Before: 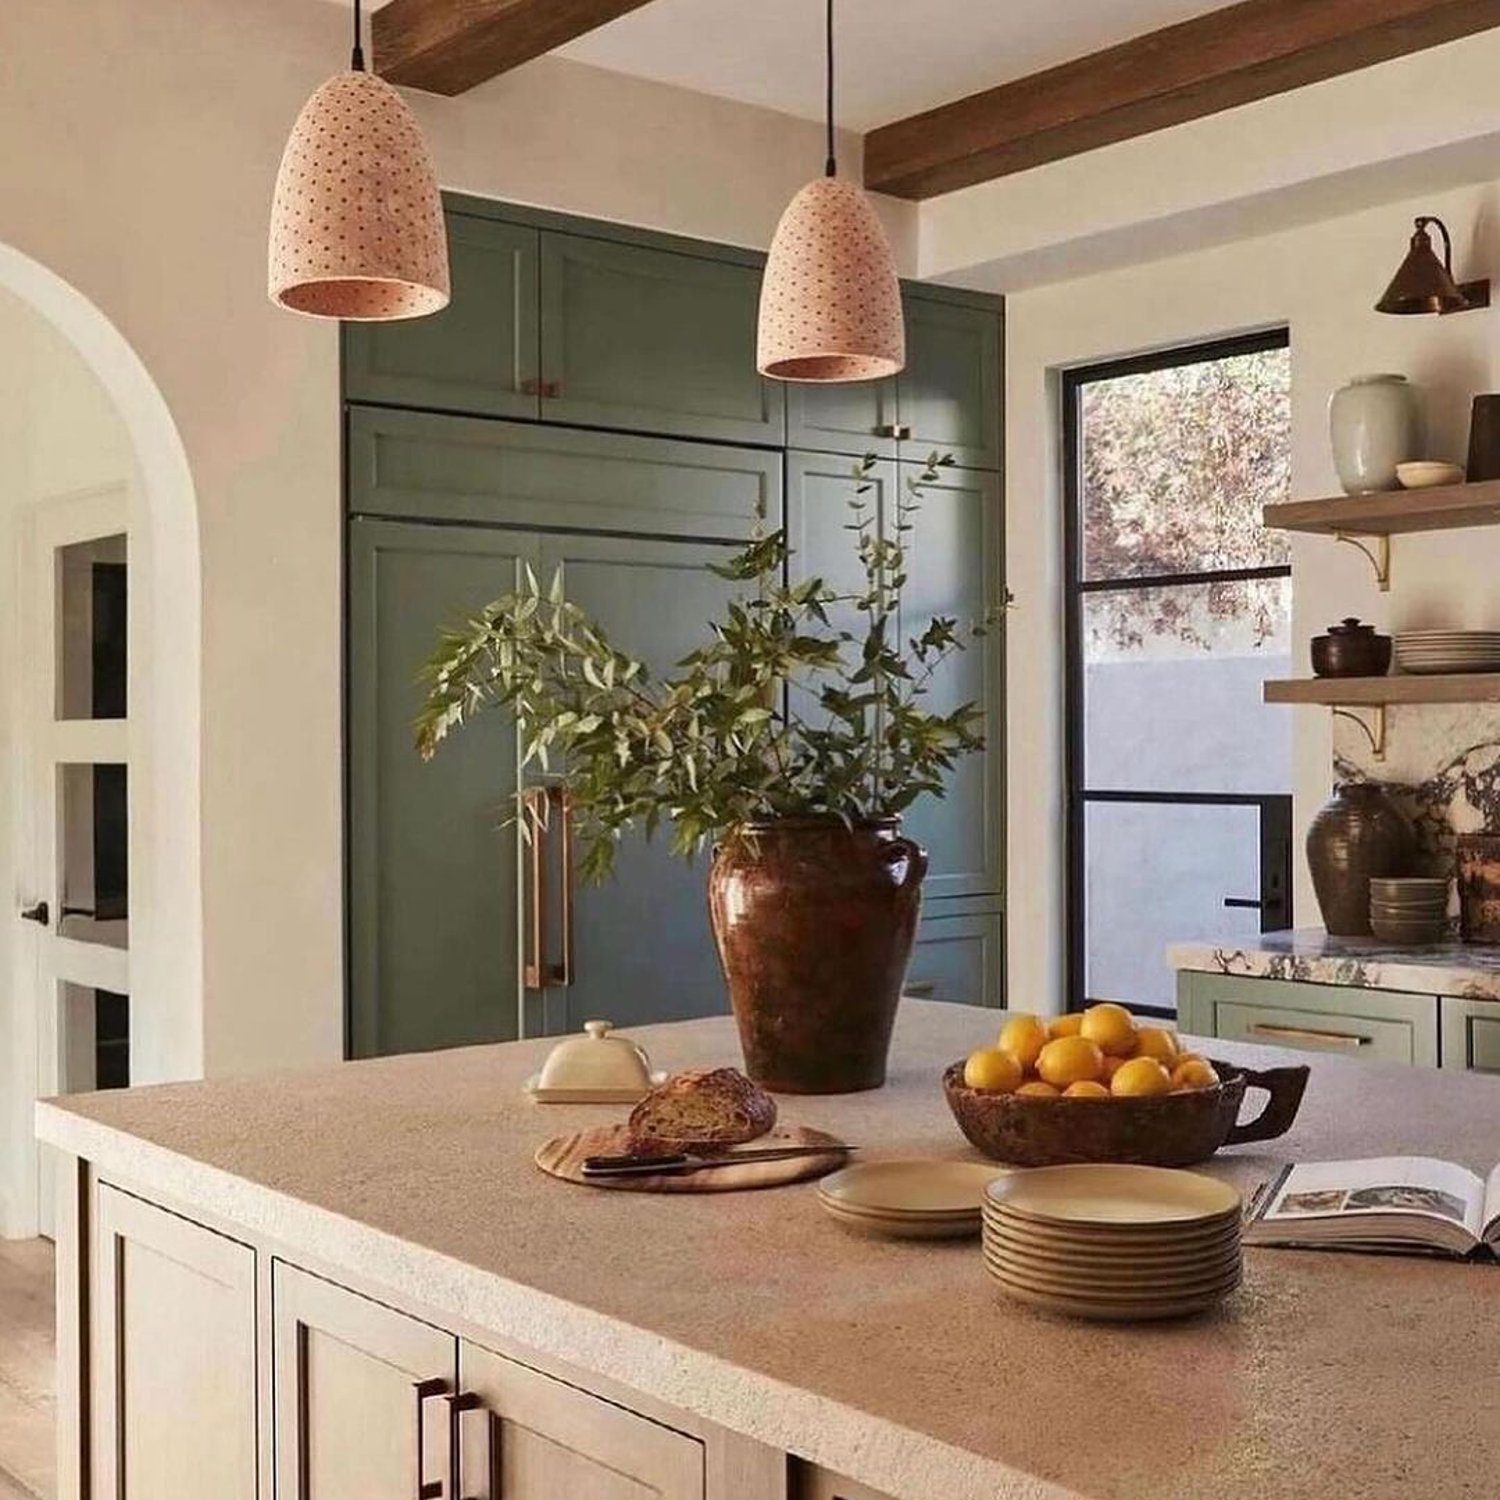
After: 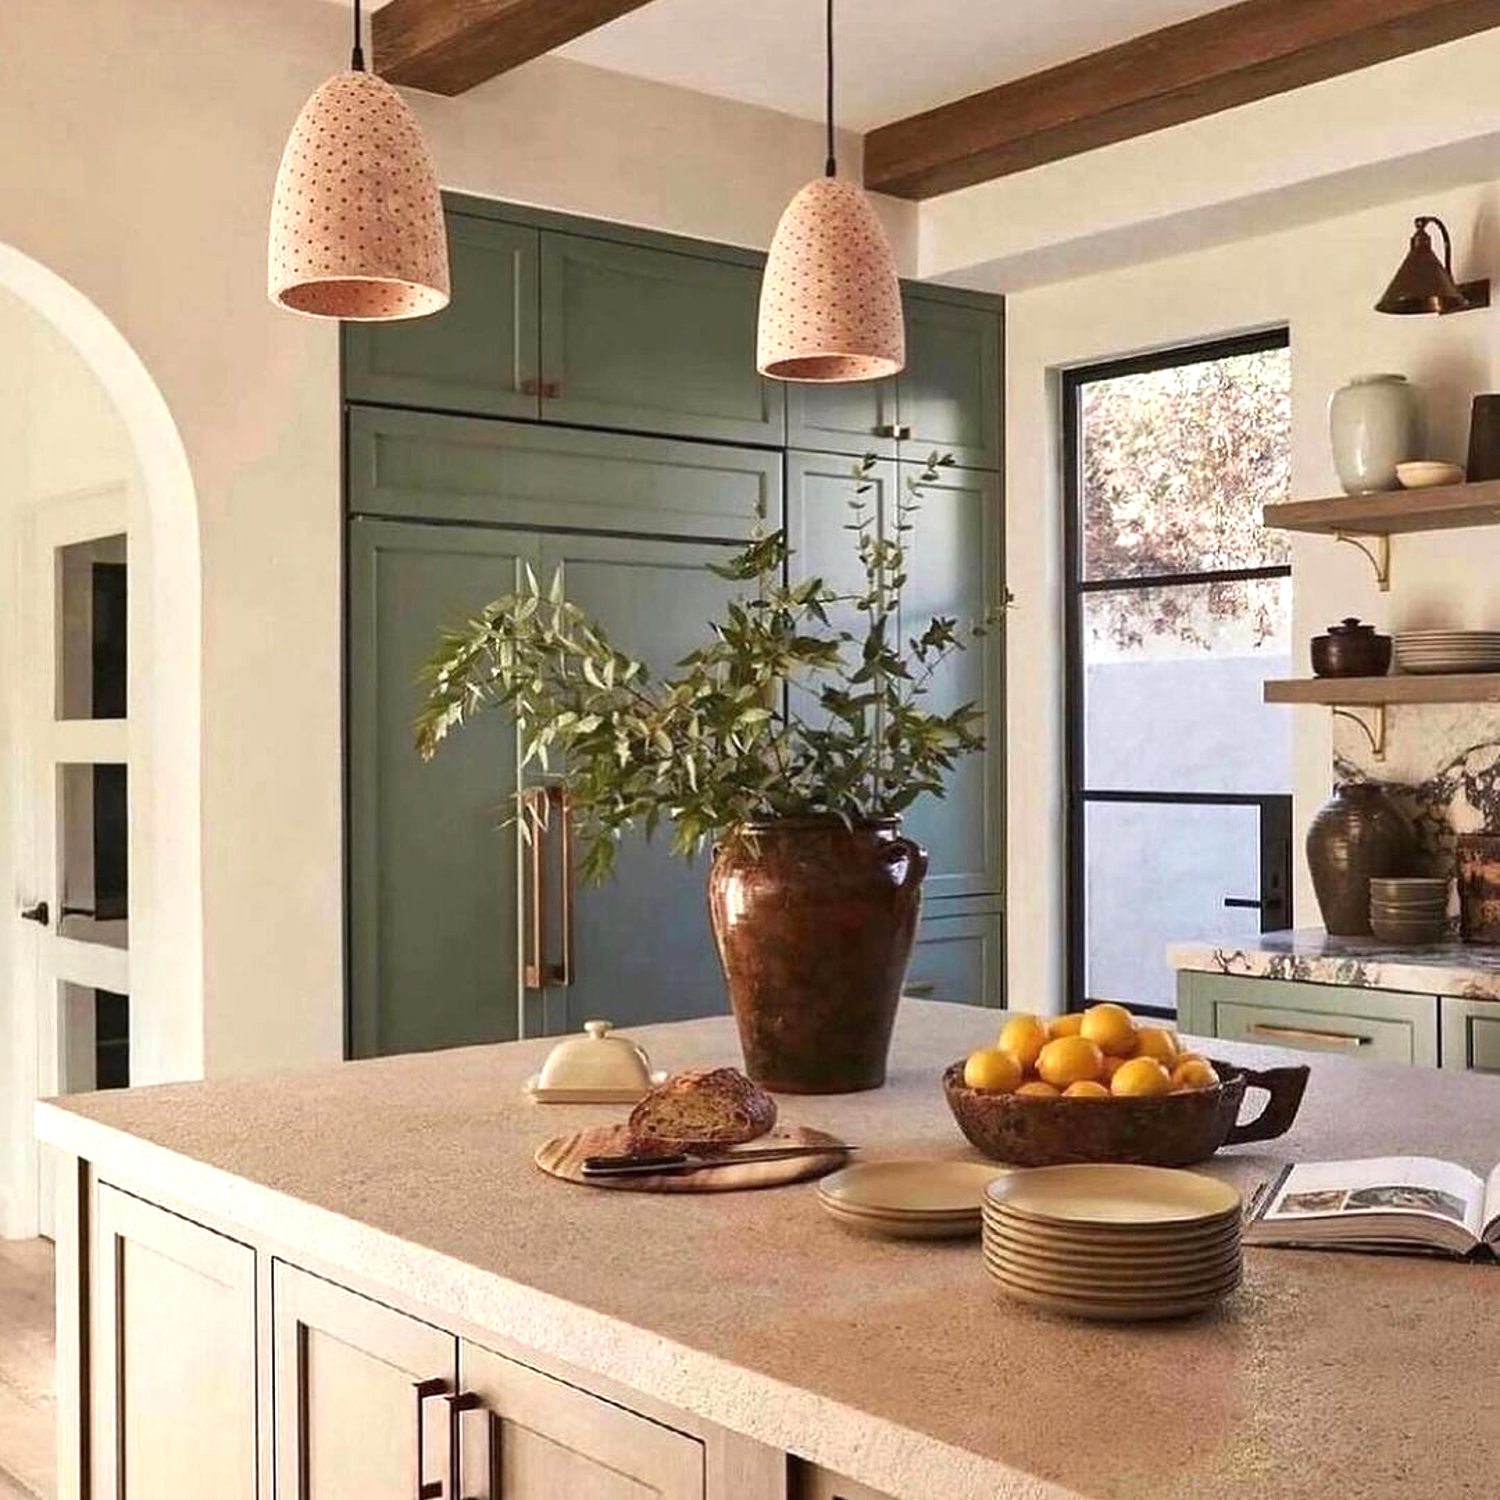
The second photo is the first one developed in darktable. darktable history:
tone equalizer: -8 EV -0.377 EV, -7 EV -0.392 EV, -6 EV -0.3 EV, -5 EV -0.26 EV, -3 EV 0.25 EV, -2 EV 0.337 EV, -1 EV 0.4 EV, +0 EV 0.438 EV, smoothing diameter 24.83%, edges refinement/feathering 12.26, preserve details guided filter
